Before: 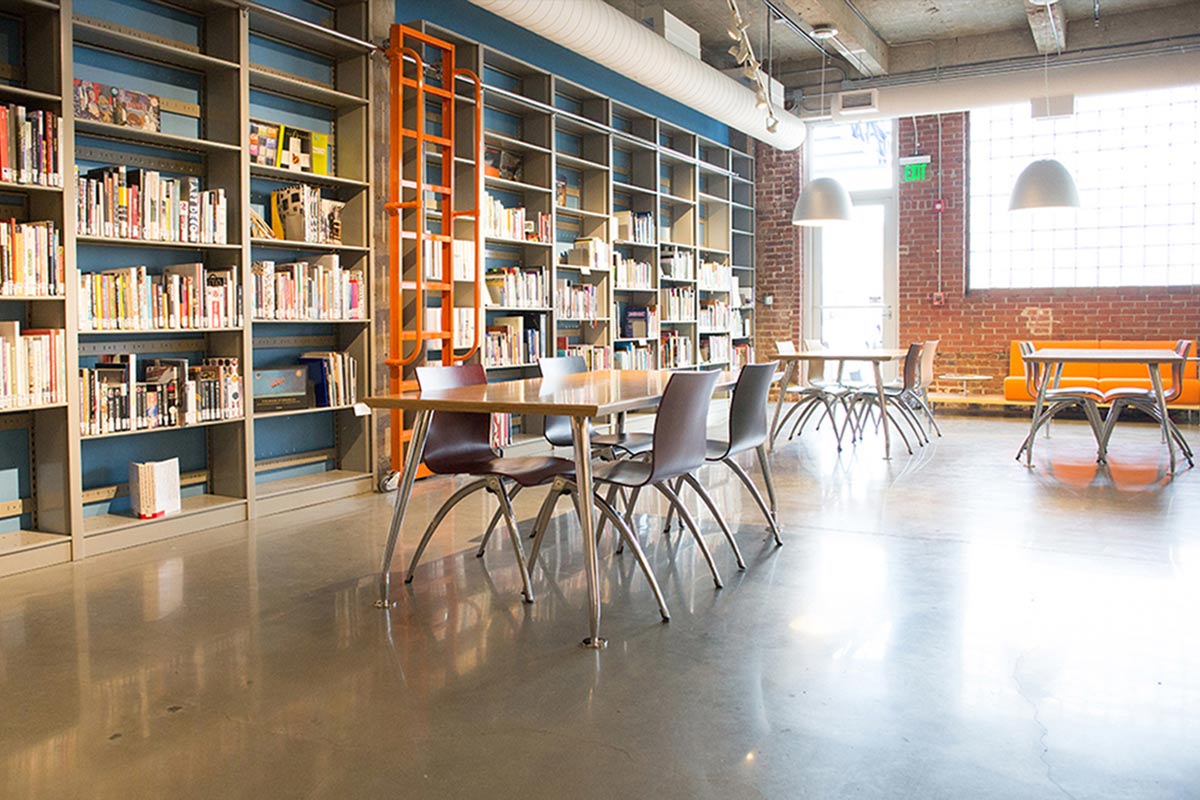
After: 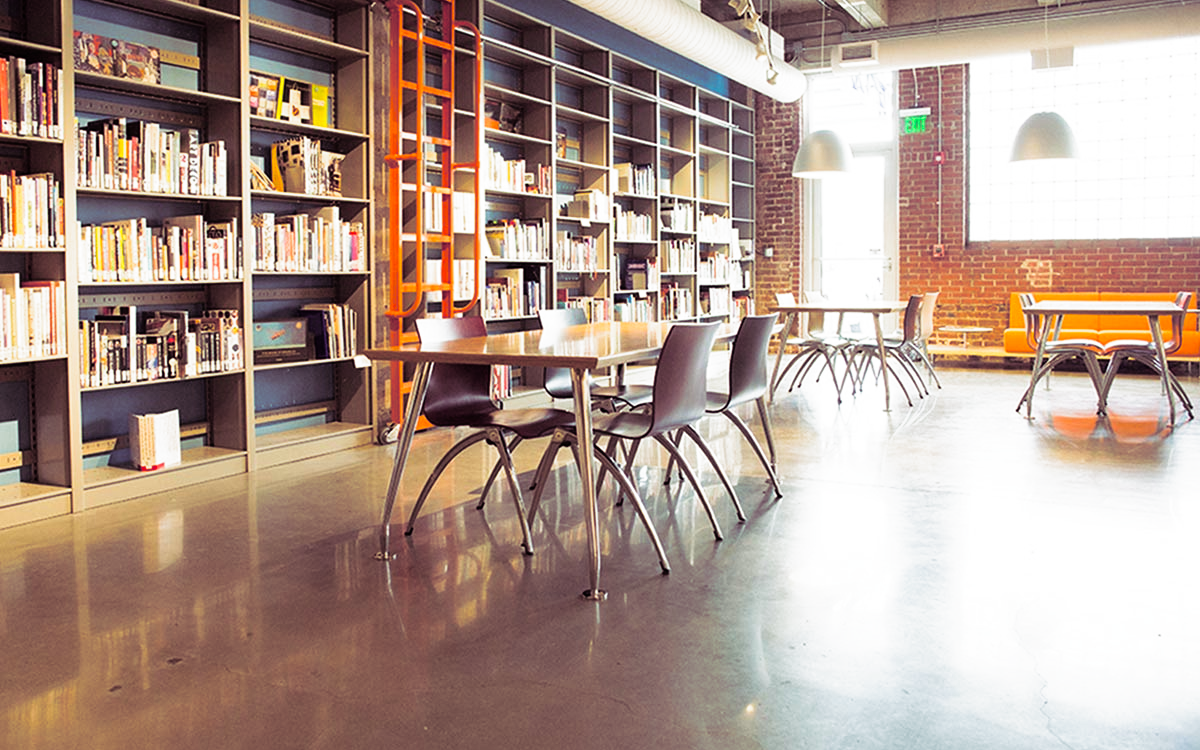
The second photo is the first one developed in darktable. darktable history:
crop and rotate: top 6.25%
tone curve: curves: ch0 [(0, 0) (0.003, 0.001) (0.011, 0.005) (0.025, 0.011) (0.044, 0.02) (0.069, 0.031) (0.1, 0.045) (0.136, 0.078) (0.177, 0.124) (0.224, 0.18) (0.277, 0.245) (0.335, 0.315) (0.399, 0.393) (0.468, 0.477) (0.543, 0.569) (0.623, 0.666) (0.709, 0.771) (0.801, 0.871) (0.898, 0.965) (1, 1)], preserve colors none
split-toning: shadows › hue 316.8°, shadows › saturation 0.47, highlights › hue 201.6°, highlights › saturation 0, balance -41.97, compress 28.01%
rgb curve: curves: ch2 [(0, 0) (0.567, 0.512) (1, 1)], mode RGB, independent channels
